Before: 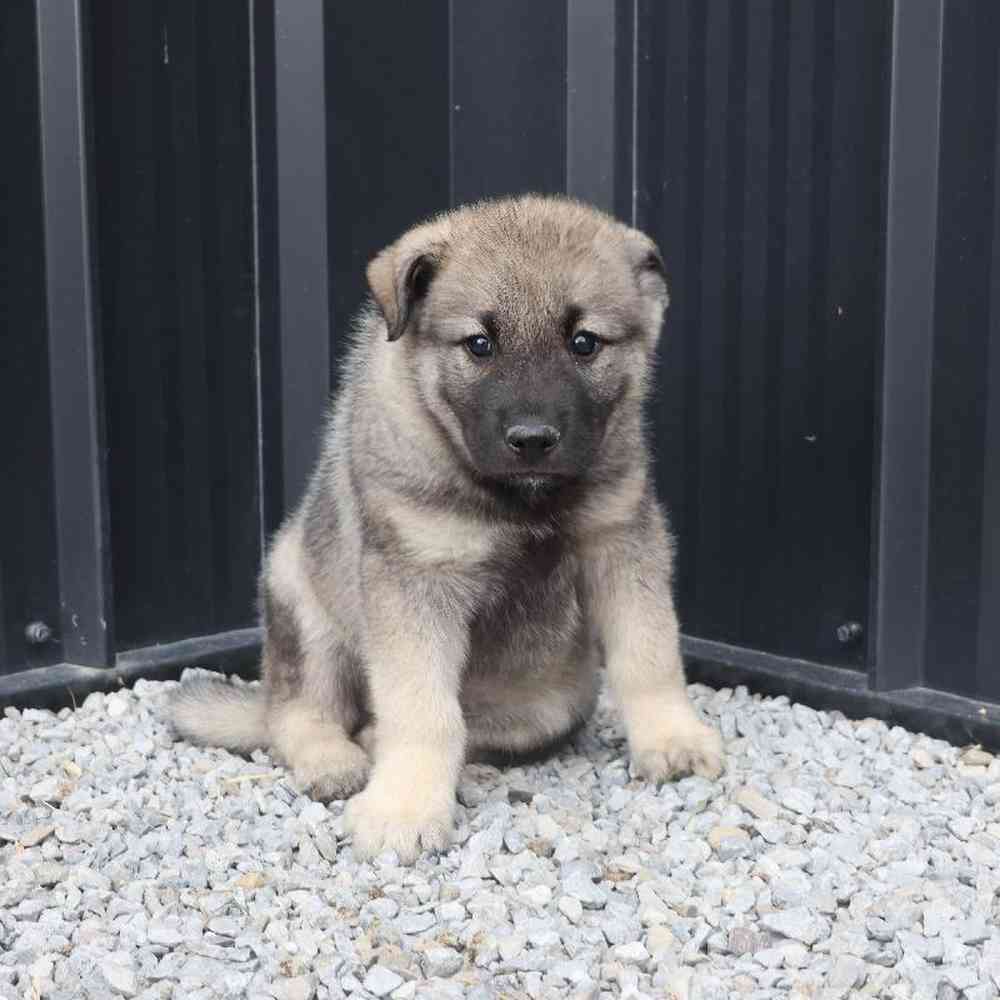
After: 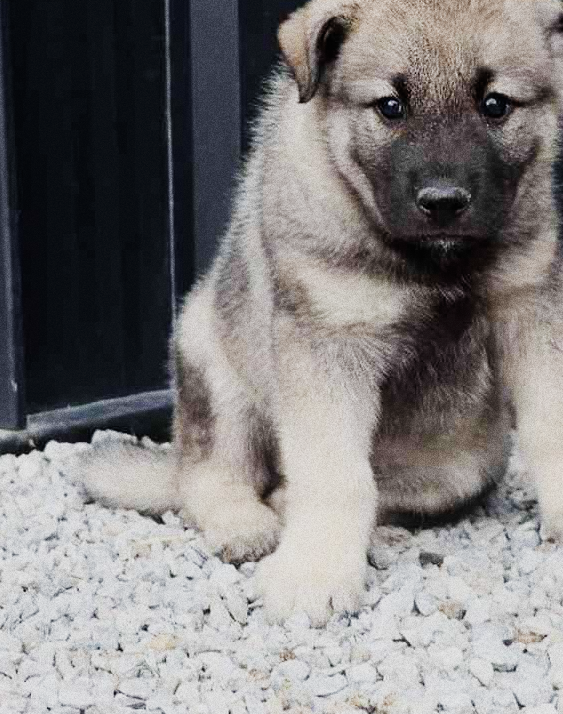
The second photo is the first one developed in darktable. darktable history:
crop: left 8.966%, top 23.852%, right 34.699%, bottom 4.703%
sigmoid: contrast 1.7, skew -0.2, preserve hue 0%, red attenuation 0.1, red rotation 0.035, green attenuation 0.1, green rotation -0.017, blue attenuation 0.15, blue rotation -0.052, base primaries Rec2020
grain: coarseness 0.09 ISO, strength 40%
